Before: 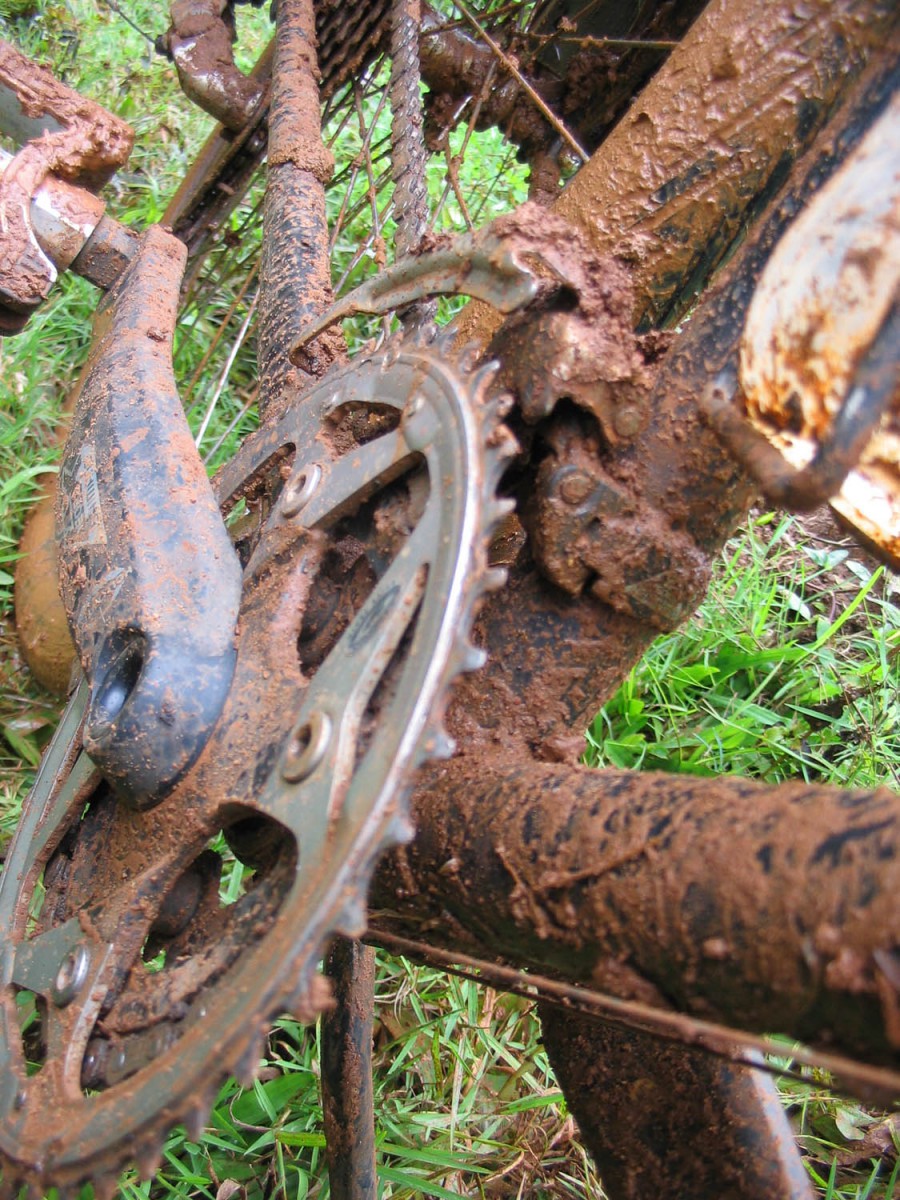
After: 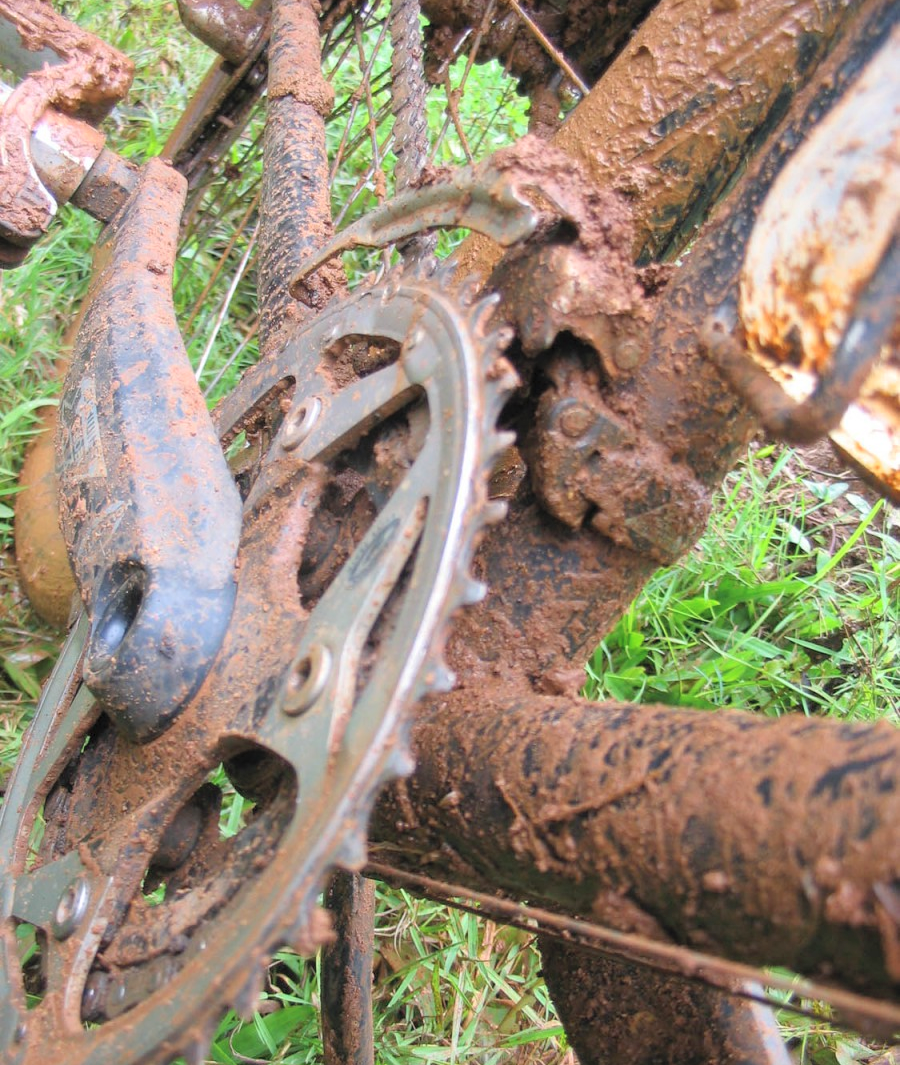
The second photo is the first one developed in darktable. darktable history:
contrast brightness saturation: brightness 0.15
crop and rotate: top 5.609%, bottom 5.609%
